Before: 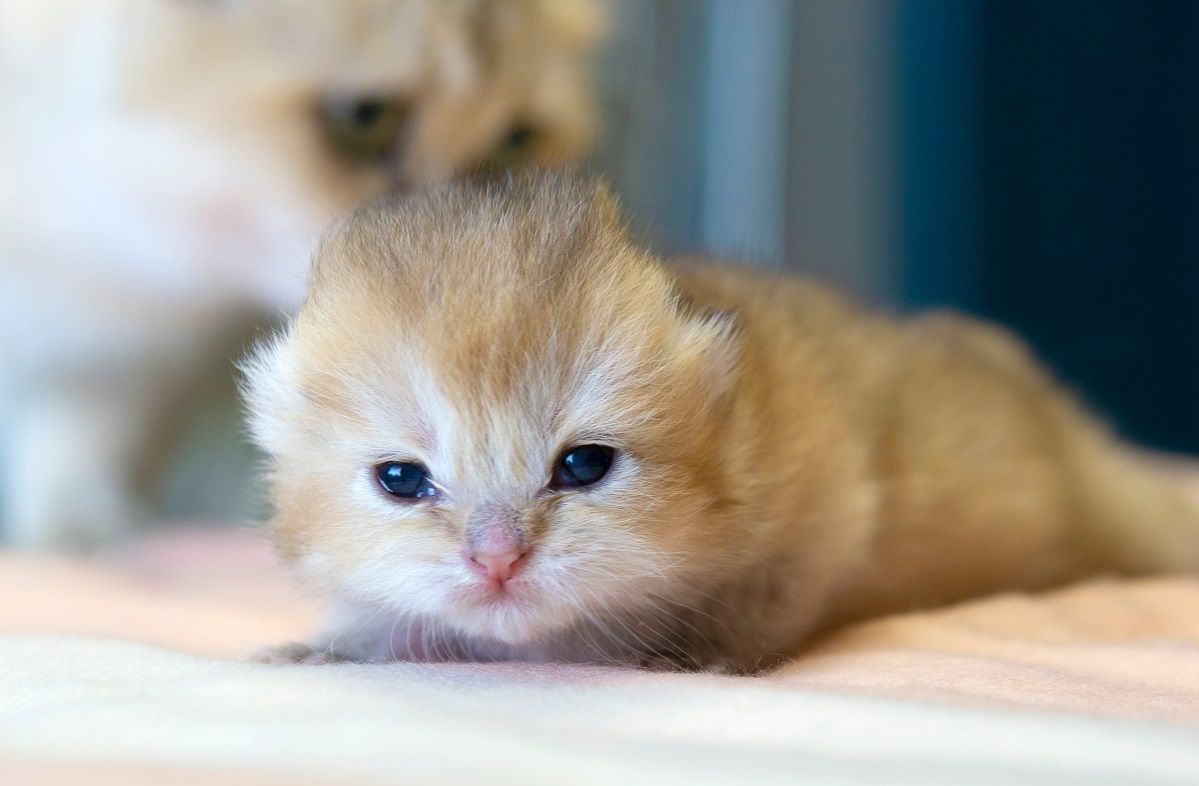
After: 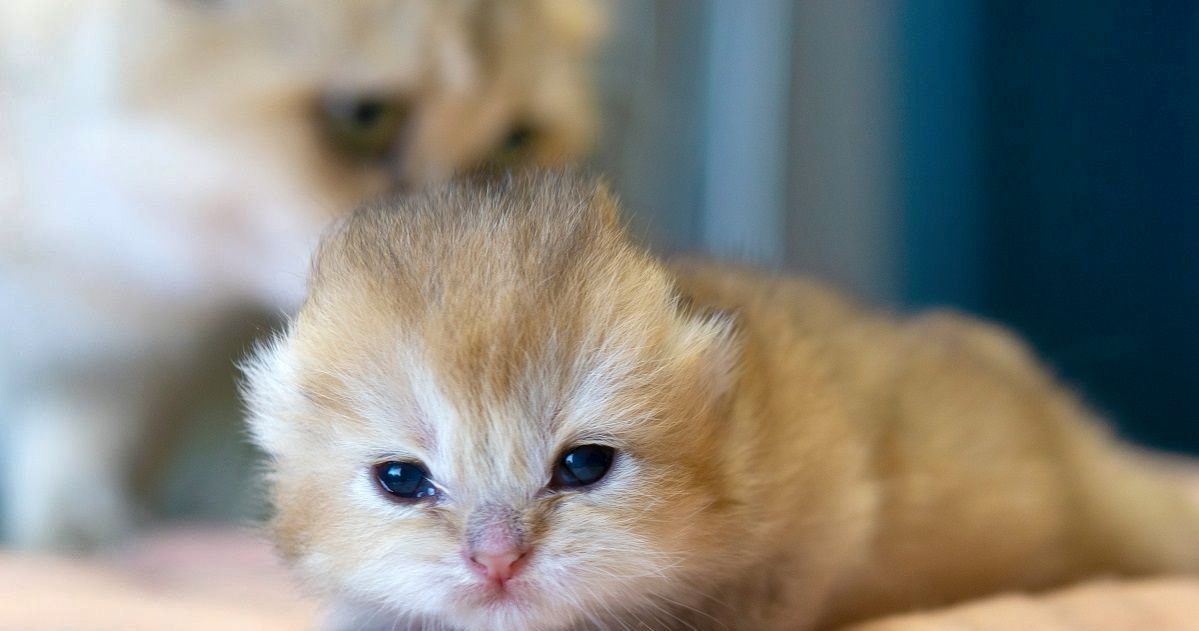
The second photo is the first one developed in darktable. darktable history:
crop: bottom 19.644%
shadows and highlights: white point adjustment 1, soften with gaussian
